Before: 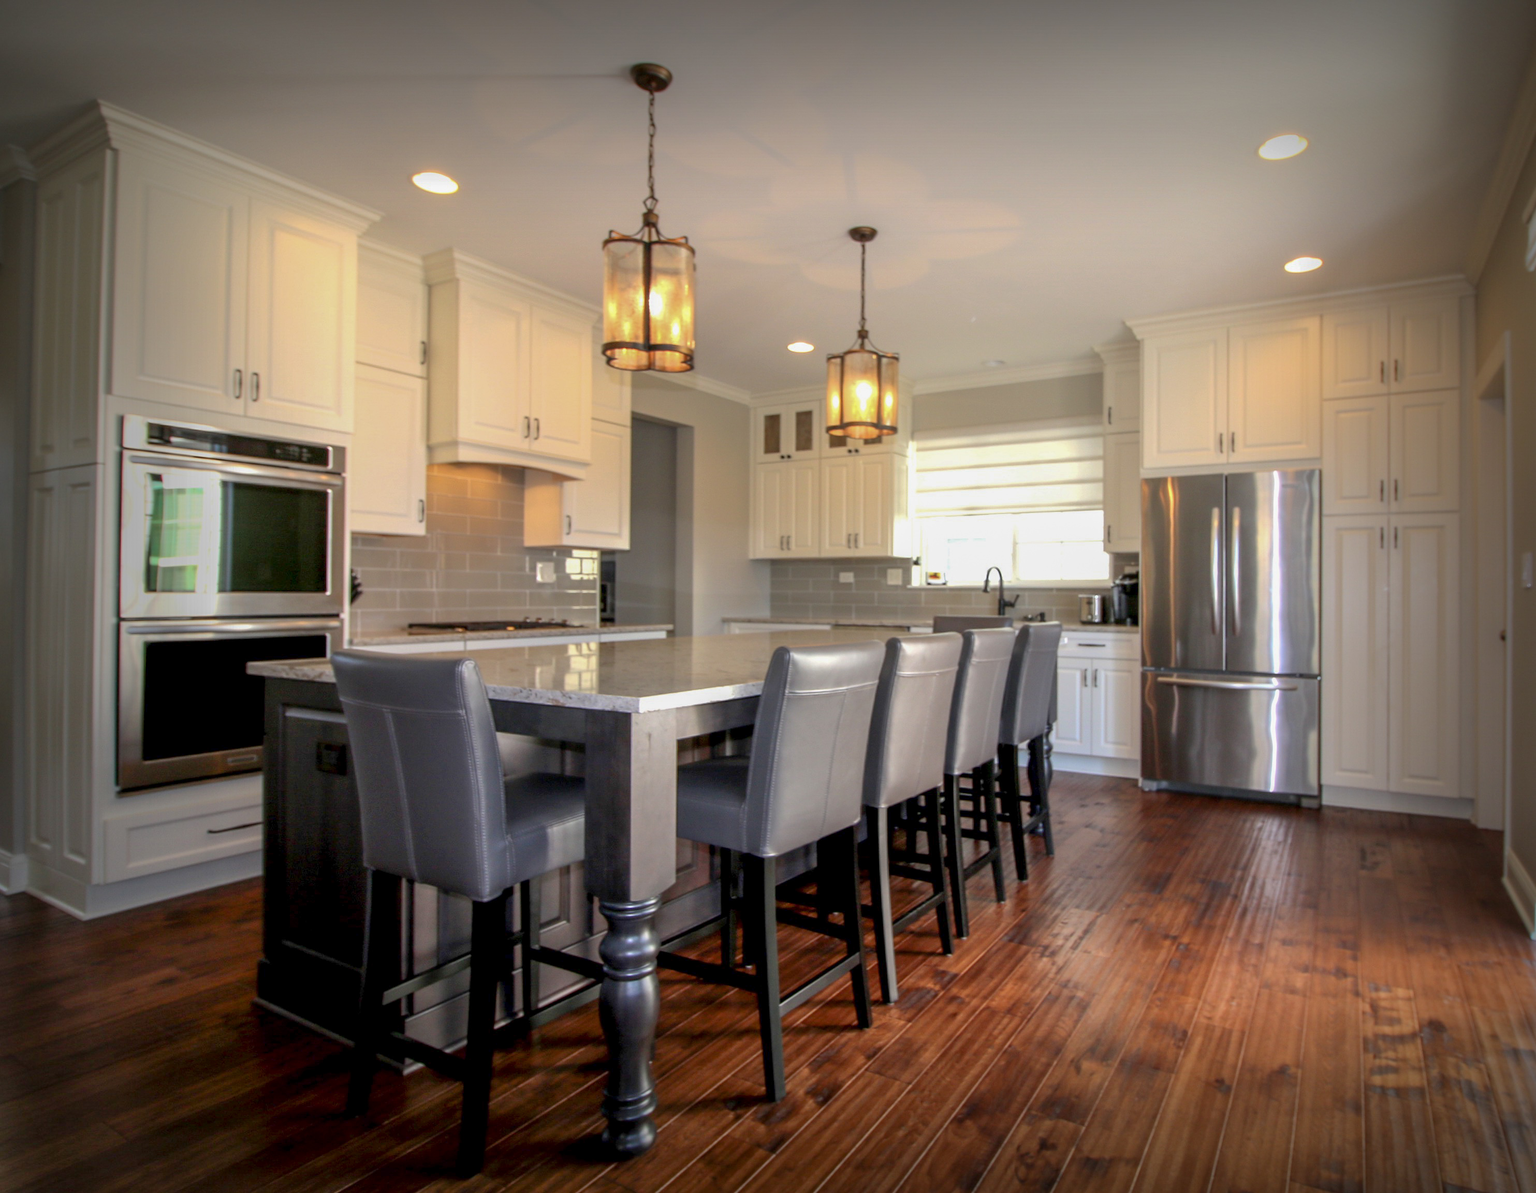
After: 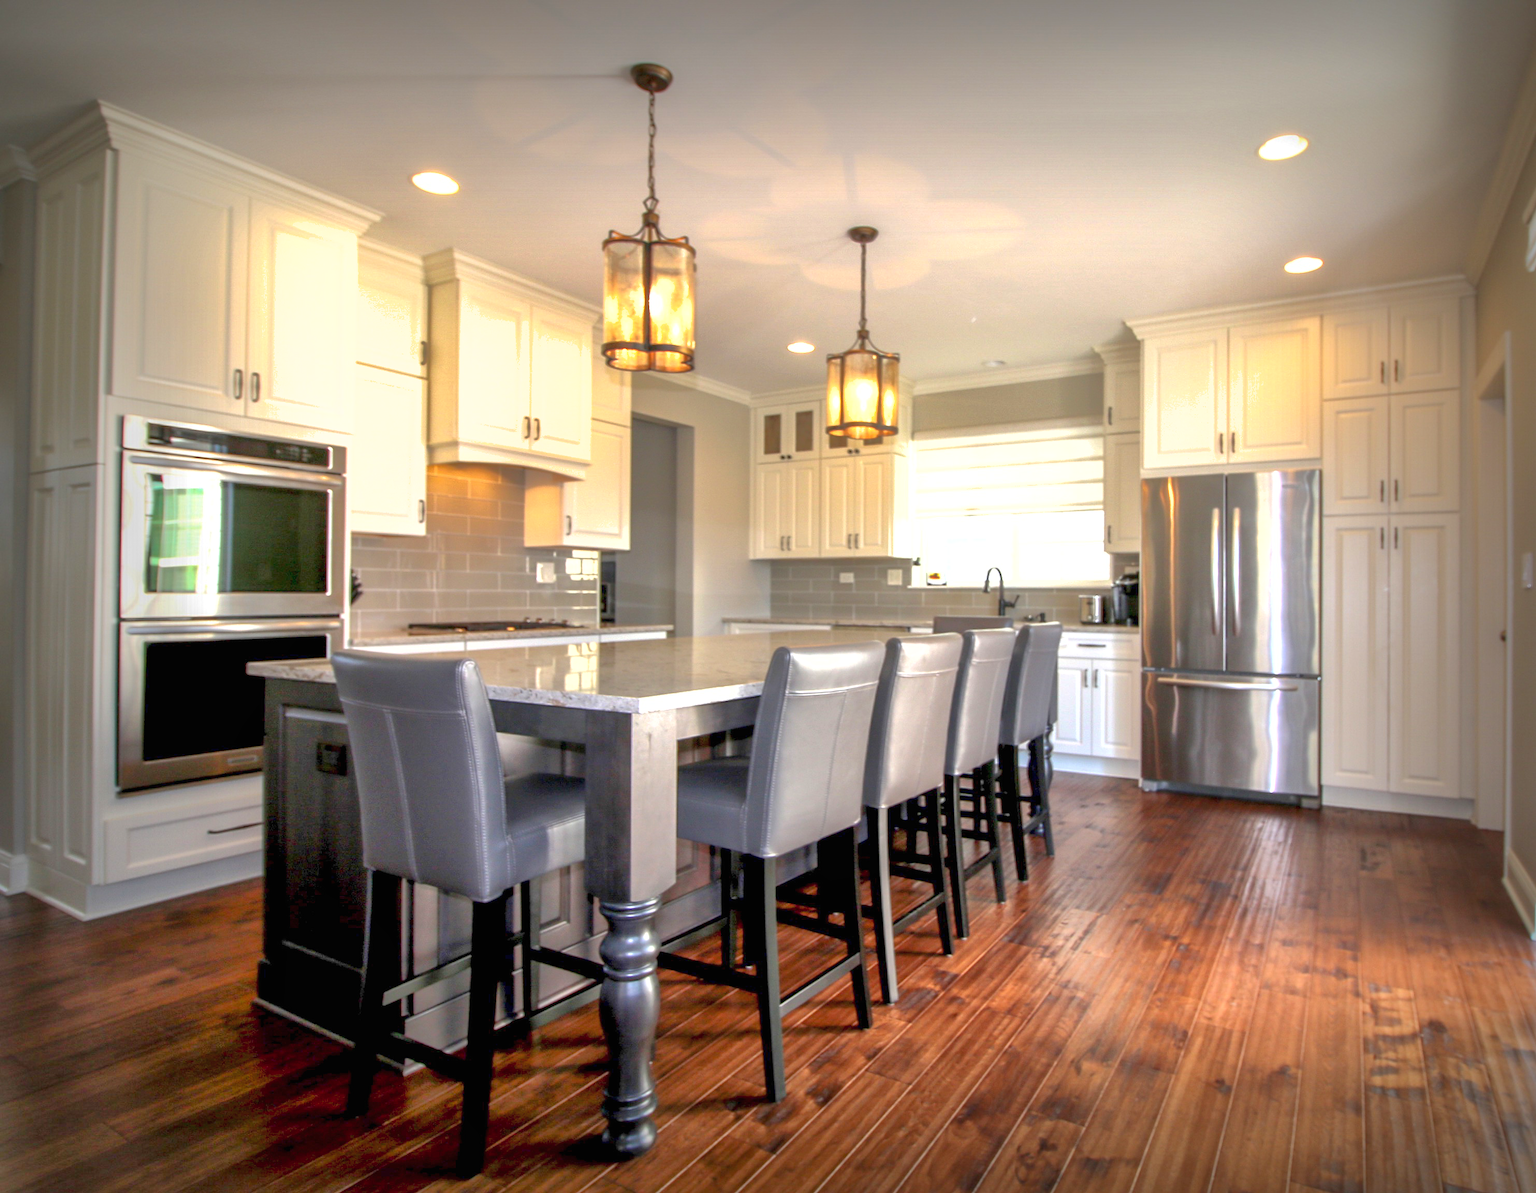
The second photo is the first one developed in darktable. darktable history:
shadows and highlights: on, module defaults
exposure: black level correction 0, exposure 0.889 EV, compensate highlight preservation false
tone equalizer: on, module defaults
